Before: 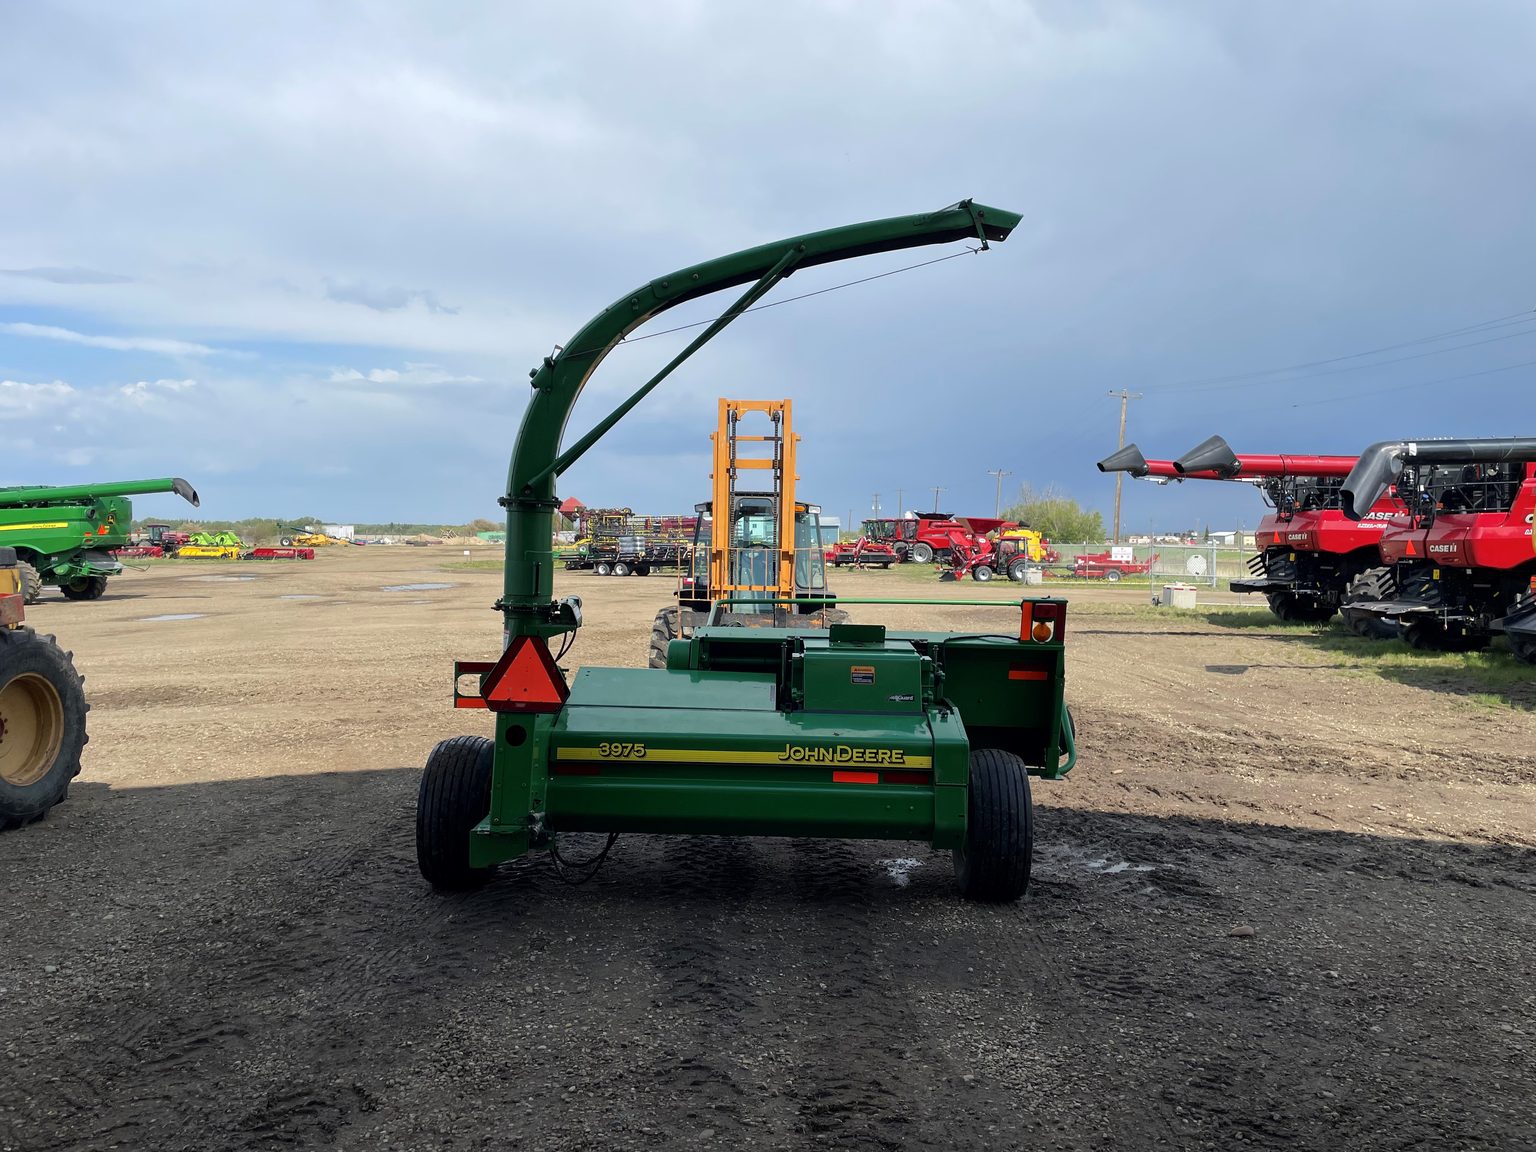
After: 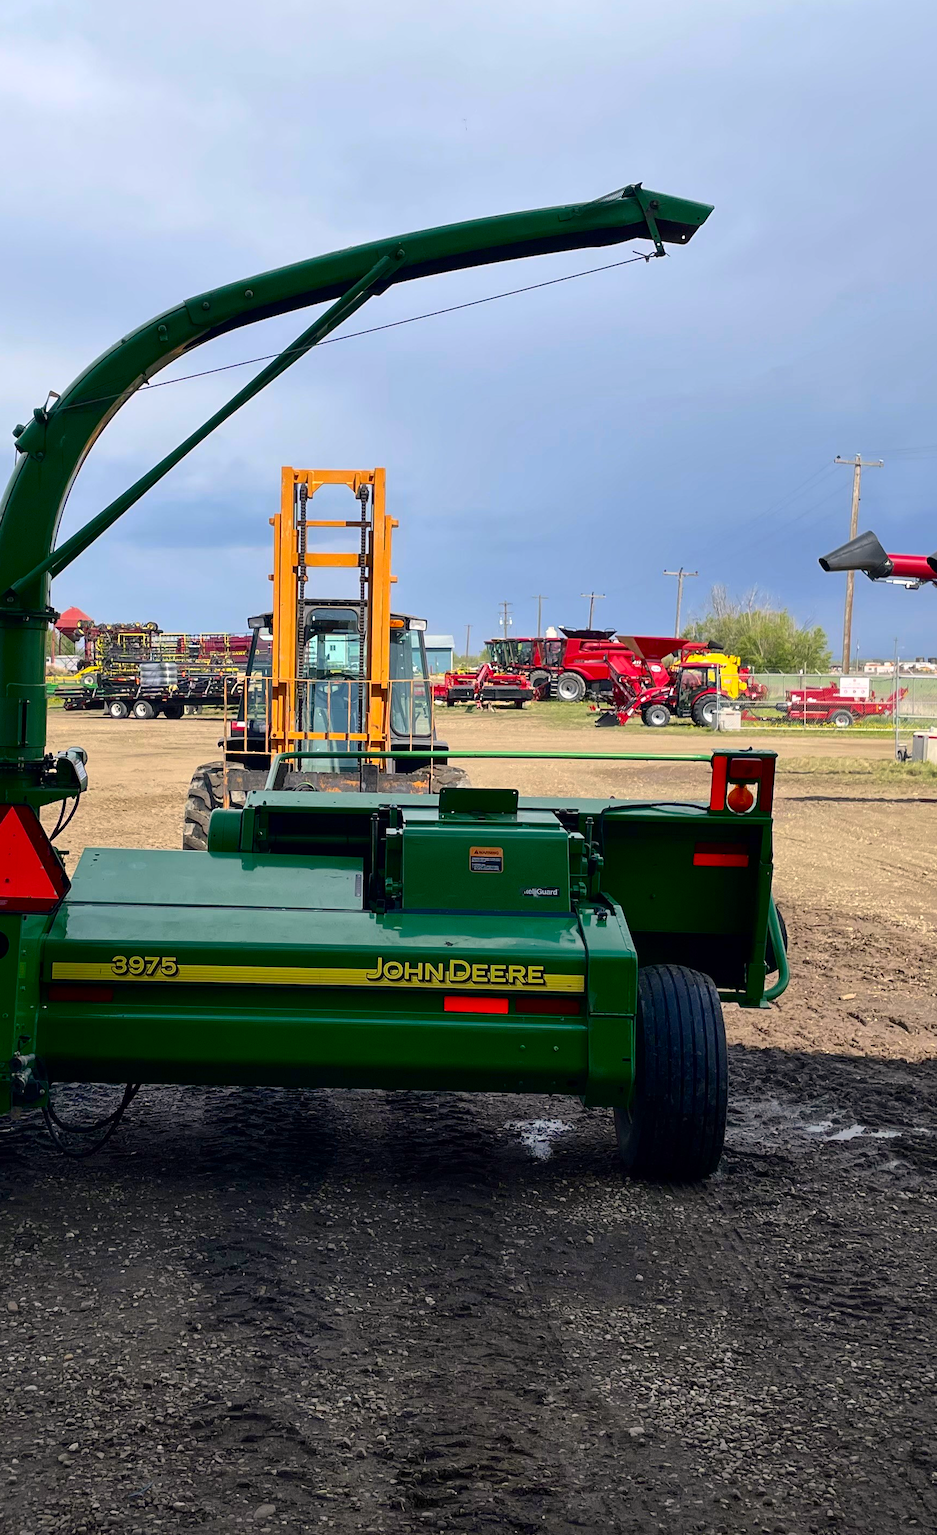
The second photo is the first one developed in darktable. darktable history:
shadows and highlights: on, module defaults
crop: left 33.886%, top 6.076%, right 23.095%
contrast brightness saturation: contrast 0.277
color correction: highlights a* 3.35, highlights b* 2.01, saturation 1.2
